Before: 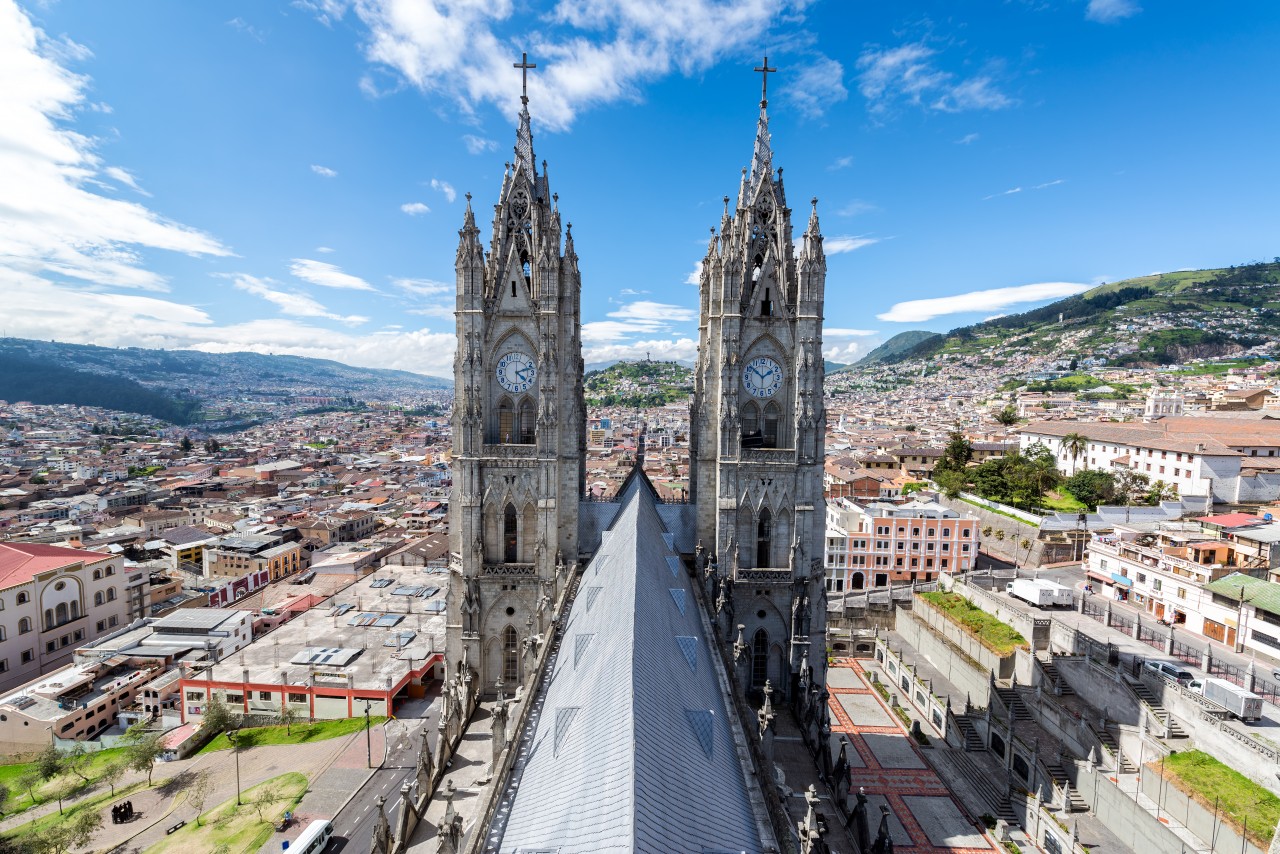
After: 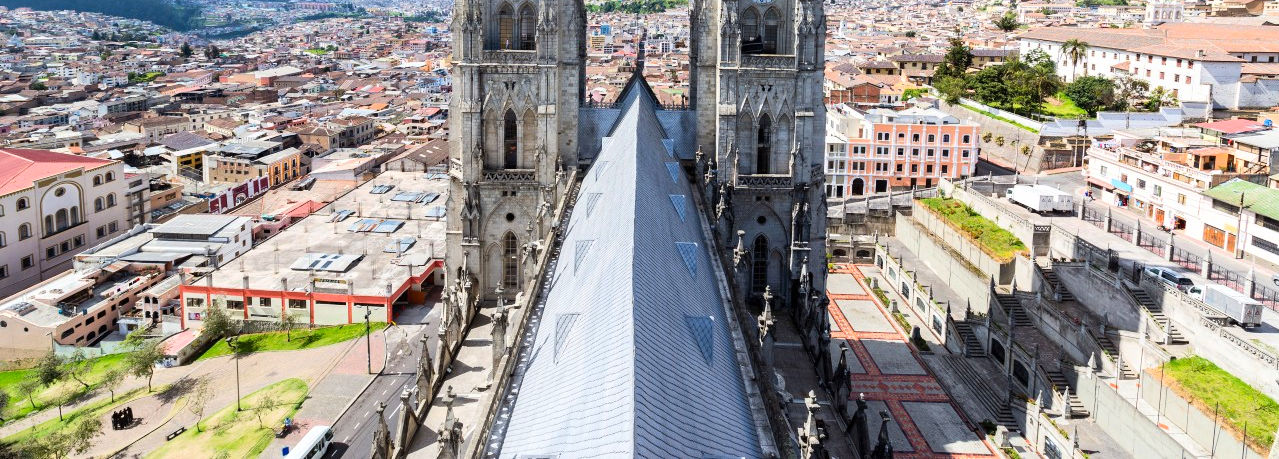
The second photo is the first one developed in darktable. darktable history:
crop and rotate: top 46.237%
contrast brightness saturation: contrast 0.2, brightness 0.16, saturation 0.22
